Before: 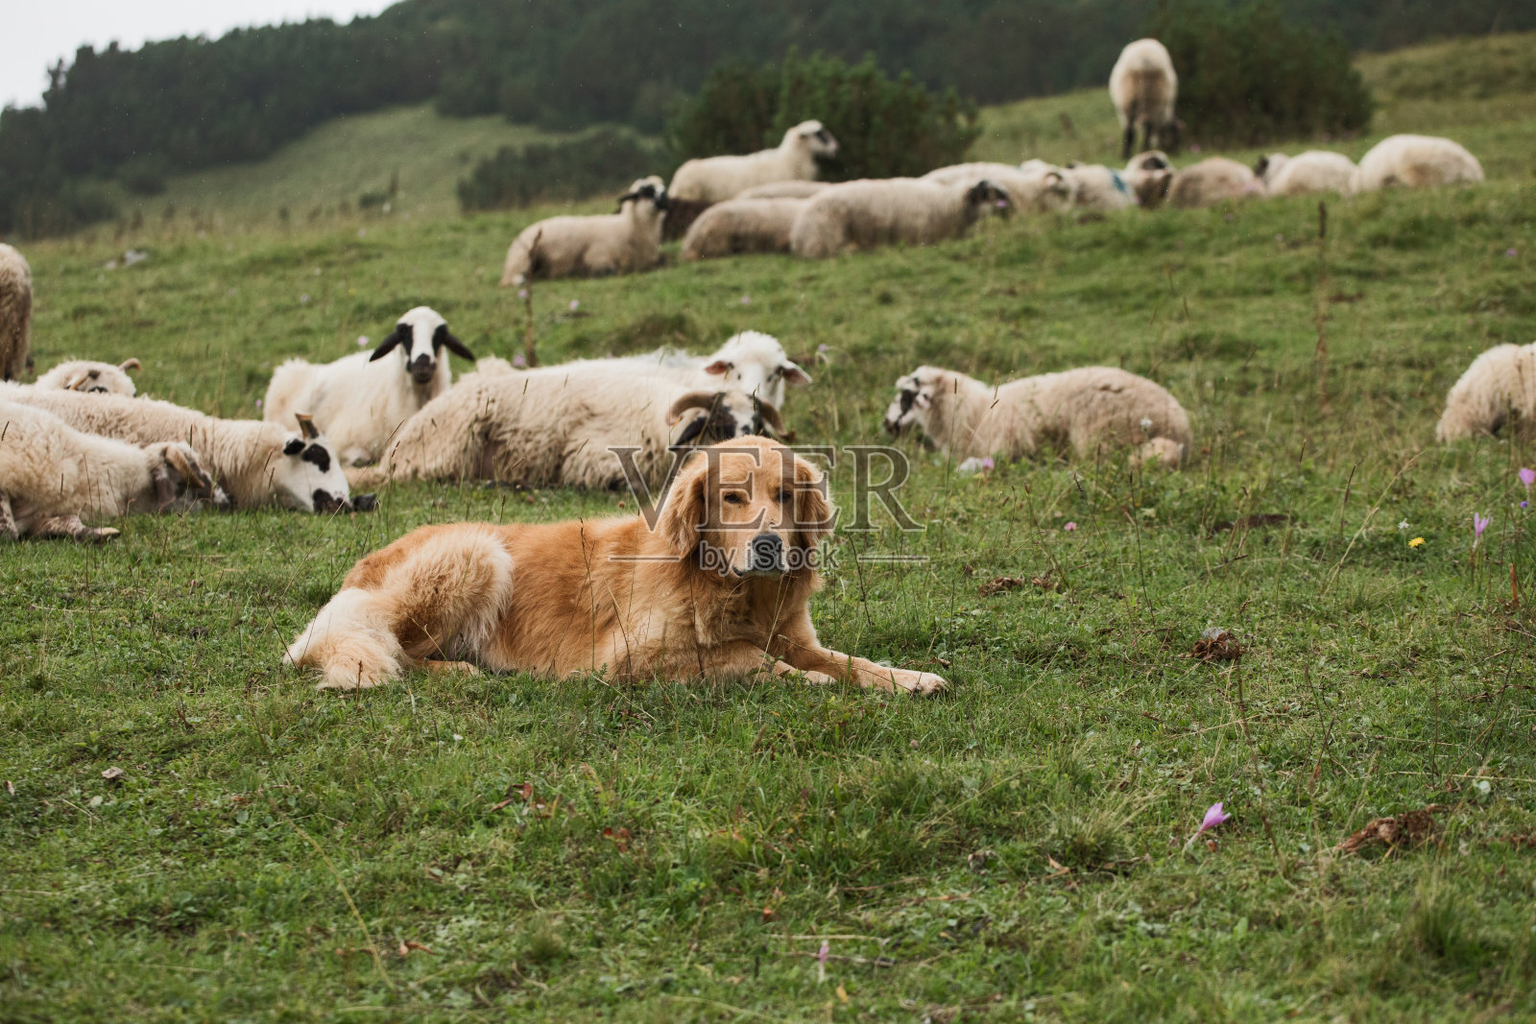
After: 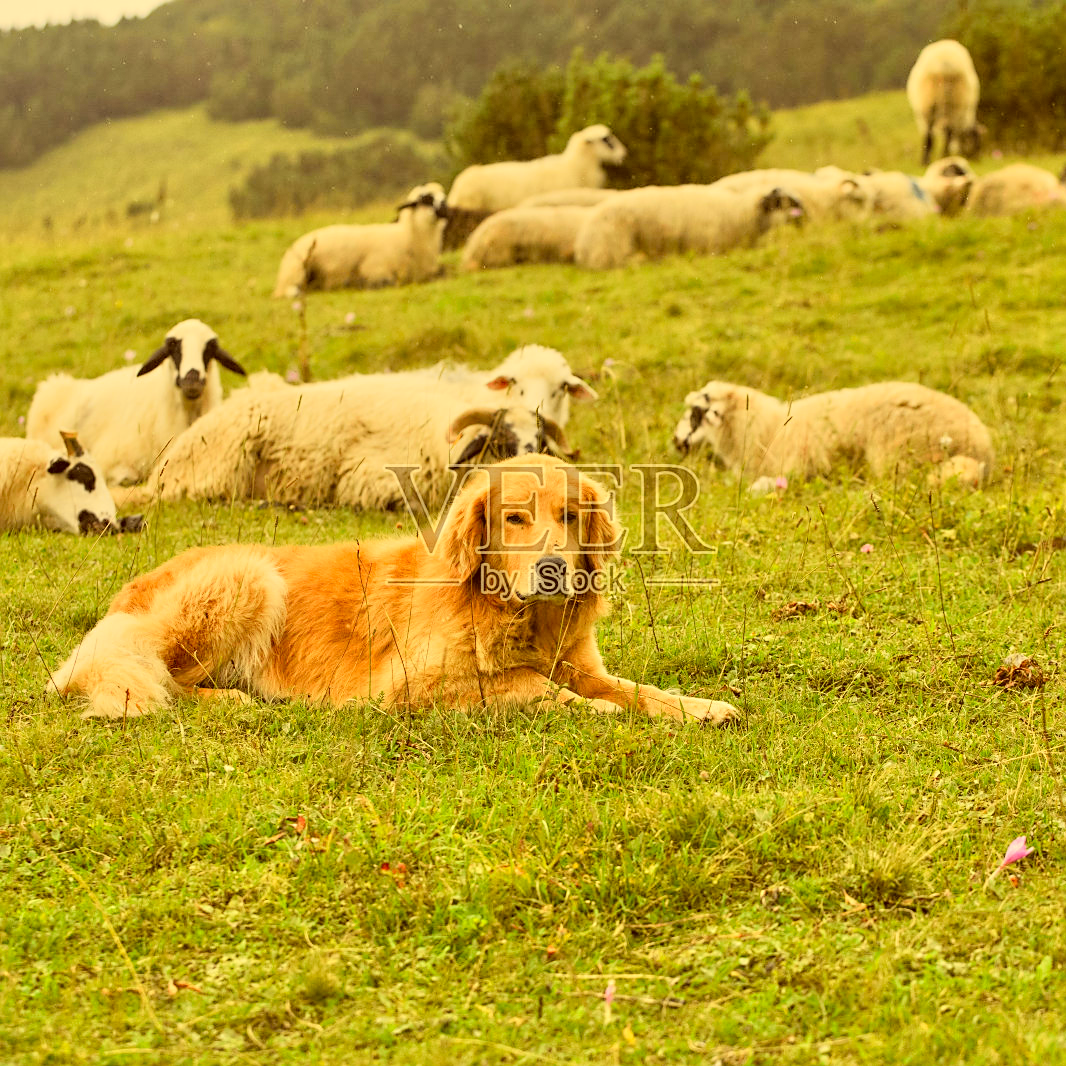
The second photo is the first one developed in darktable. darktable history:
tone curve: curves: ch0 [(0, 0.02) (0.063, 0.058) (0.262, 0.243) (0.447, 0.468) (0.544, 0.596) (0.805, 0.823) (1, 0.952)]; ch1 [(0, 0) (0.339, 0.31) (0.417, 0.401) (0.452, 0.455) (0.482, 0.483) (0.502, 0.499) (0.517, 0.506) (0.55, 0.542) (0.588, 0.604) (0.729, 0.782) (1, 1)]; ch2 [(0, 0) (0.346, 0.34) (0.431, 0.45) (0.485, 0.487) (0.5, 0.496) (0.527, 0.526) (0.56, 0.574) (0.613, 0.642) (0.679, 0.703) (1, 1)], color space Lab, independent channels, preserve colors none
crop and rotate: left 15.546%, right 17.787%
contrast brightness saturation: contrast 0.05, brightness 0.06, saturation 0.01
shadows and highlights: shadows 12, white point adjustment 1.2, highlights -0.36, soften with gaussian
color correction: highlights a* 1.12, highlights b* 24.26, shadows a* 15.58, shadows b* 24.26
tone equalizer: -7 EV 0.15 EV, -6 EV 0.6 EV, -5 EV 1.15 EV, -4 EV 1.33 EV, -3 EV 1.15 EV, -2 EV 0.6 EV, -1 EV 0.15 EV, mask exposure compensation -0.5 EV
sharpen: radius 1.864, amount 0.398, threshold 1.271
white balance: red 1.045, blue 0.932
